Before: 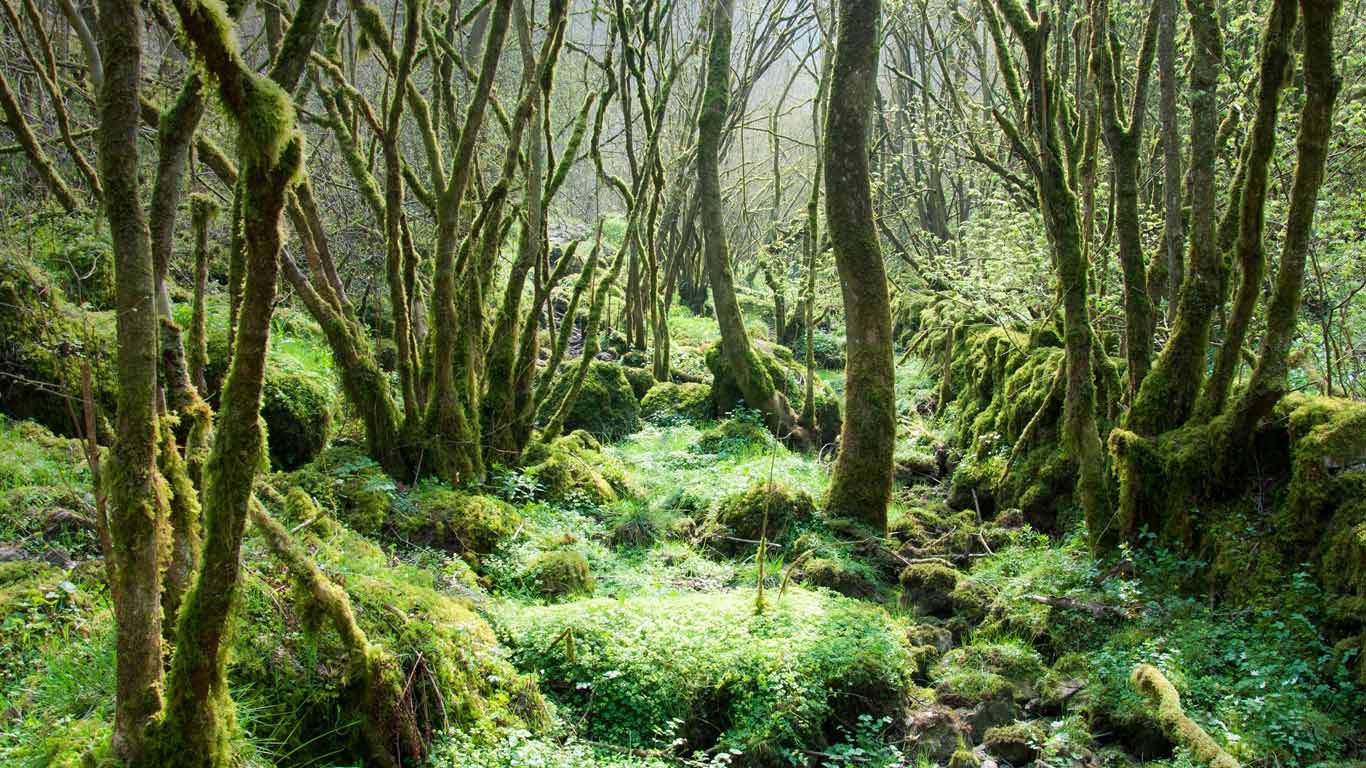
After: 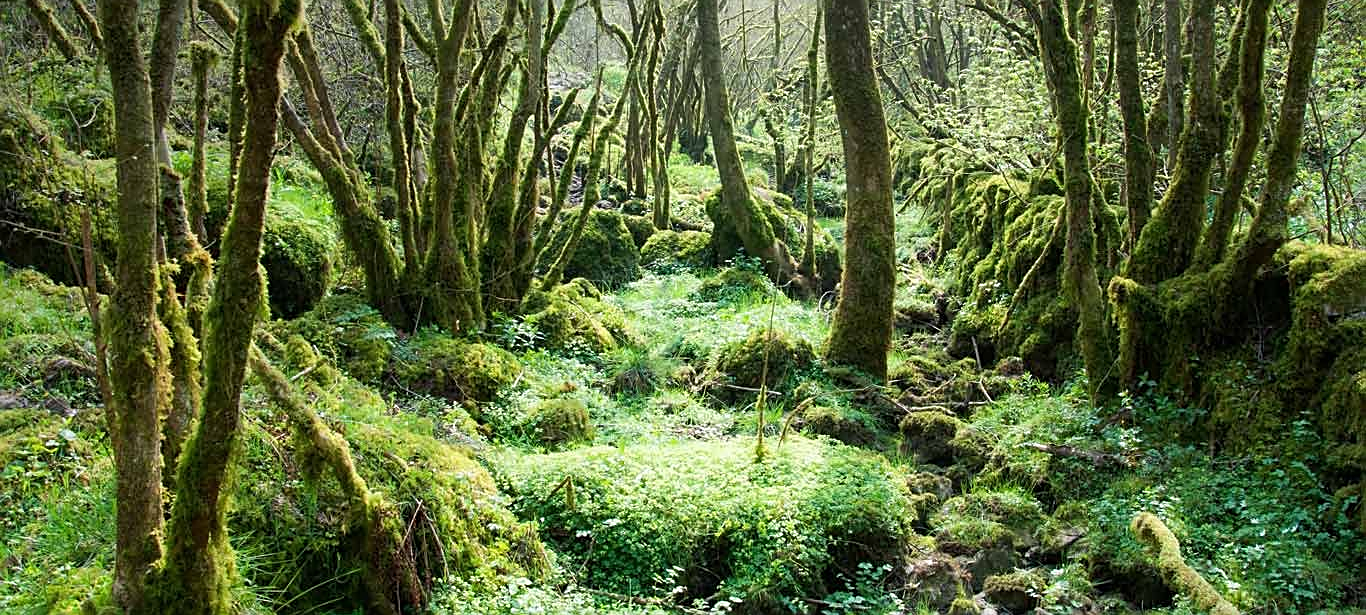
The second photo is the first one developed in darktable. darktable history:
crop and rotate: top 19.794%
sharpen: on, module defaults
